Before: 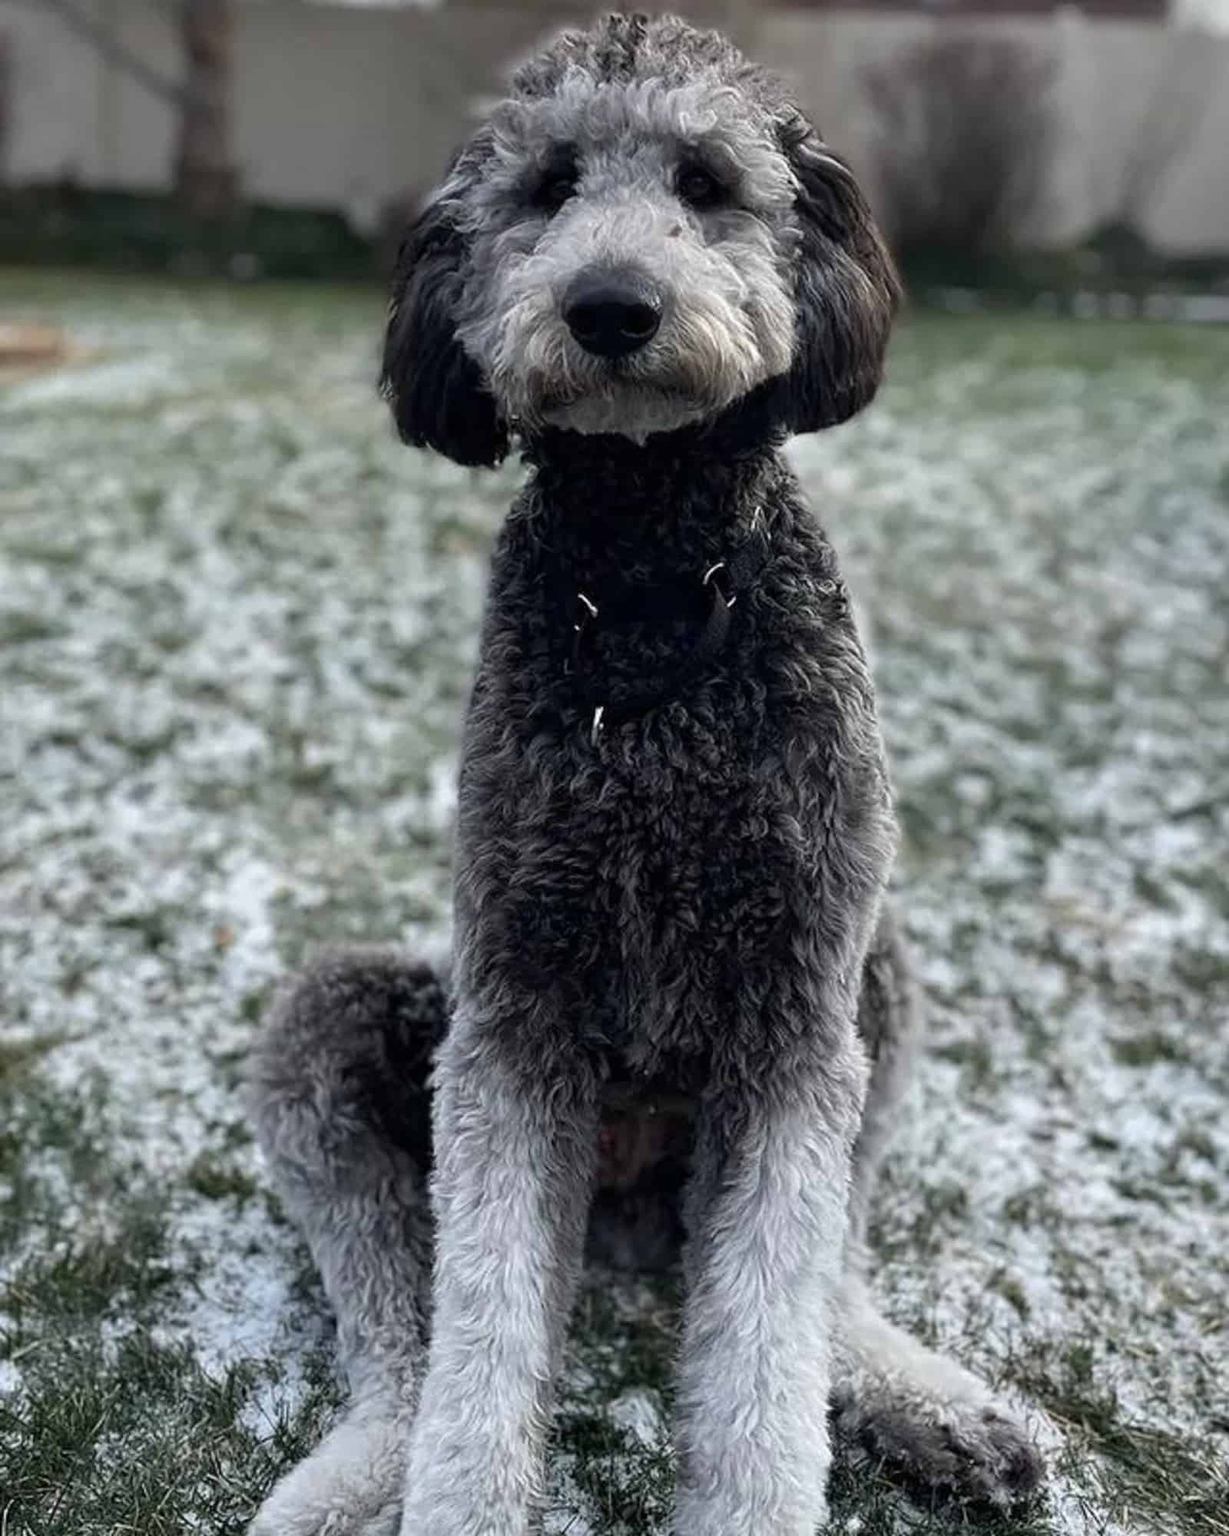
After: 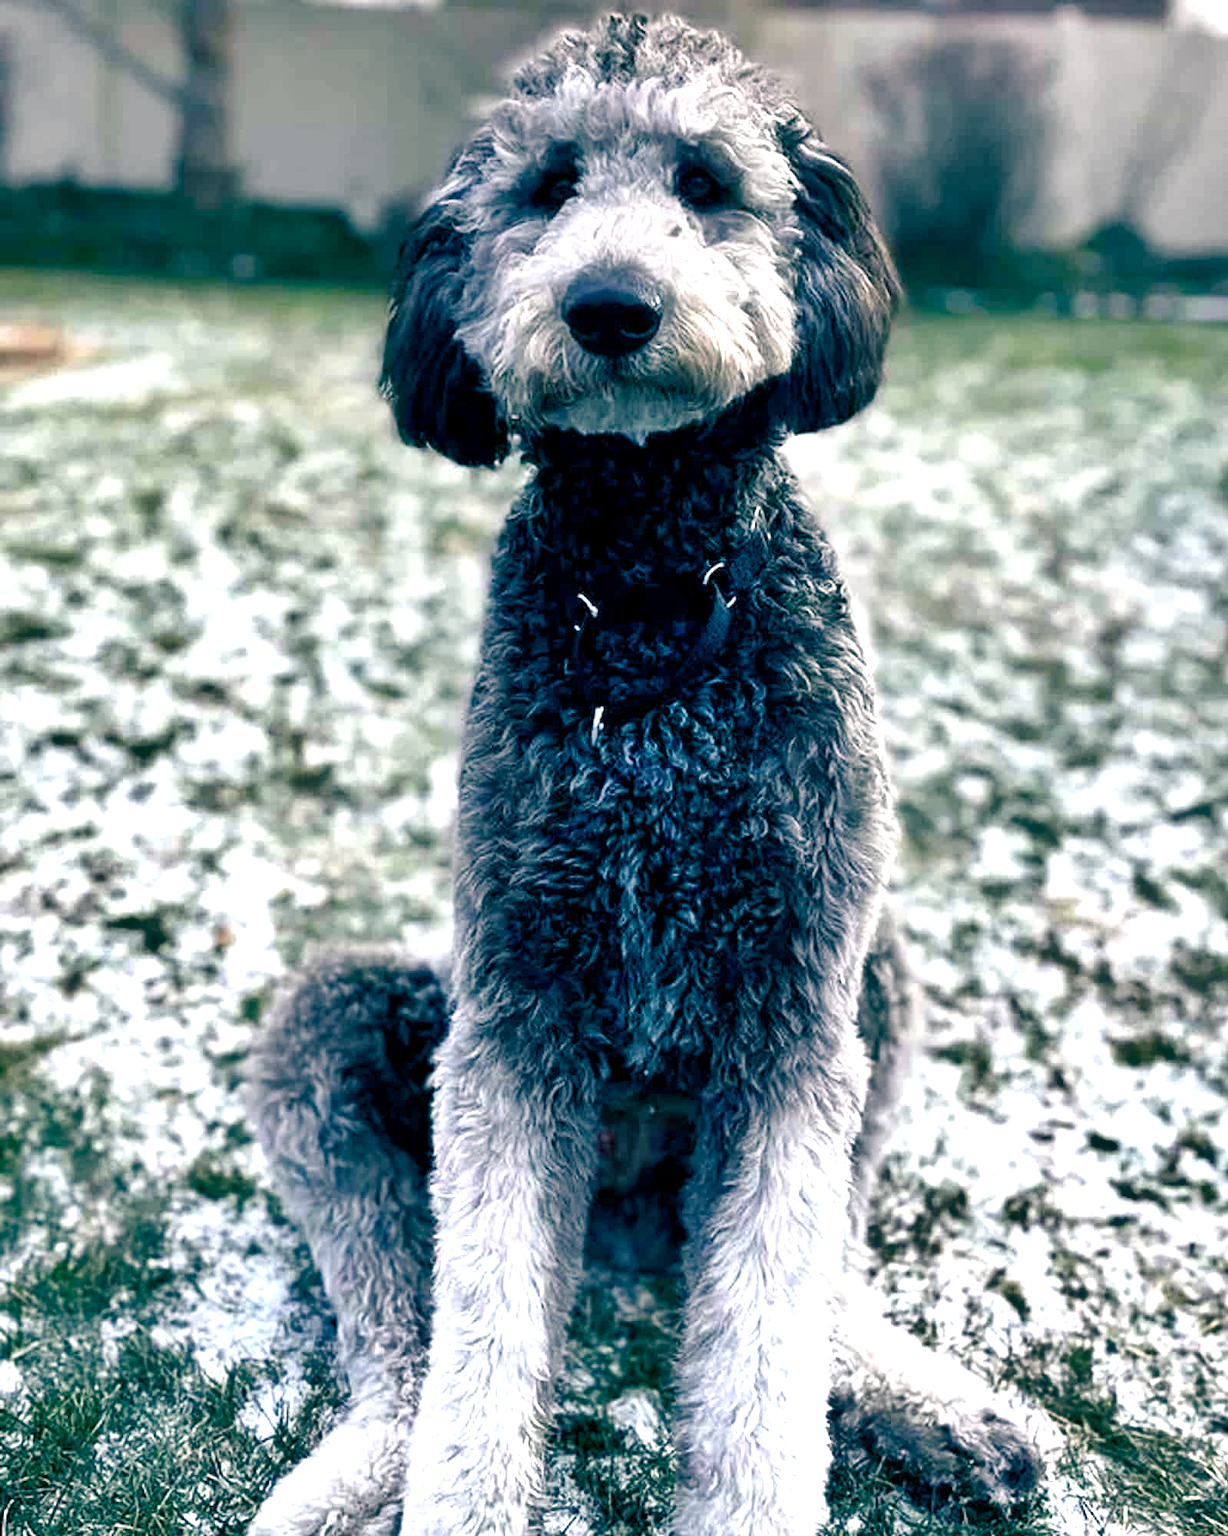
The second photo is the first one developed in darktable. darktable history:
exposure: black level correction 0, exposure 1 EV, compensate exposure bias true, compensate highlight preservation false
color balance rgb: shadows lift › luminance -28.76%, shadows lift › chroma 10%, shadows lift › hue 230°, power › chroma 0.5%, power › hue 215°, highlights gain › luminance 7.14%, highlights gain › chroma 1%, highlights gain › hue 50°, global offset › luminance -0.29%, global offset › hue 260°, perceptual saturation grading › global saturation 20%, perceptual saturation grading › highlights -13.92%, perceptual saturation grading › shadows 50%
shadows and highlights: soften with gaussian
